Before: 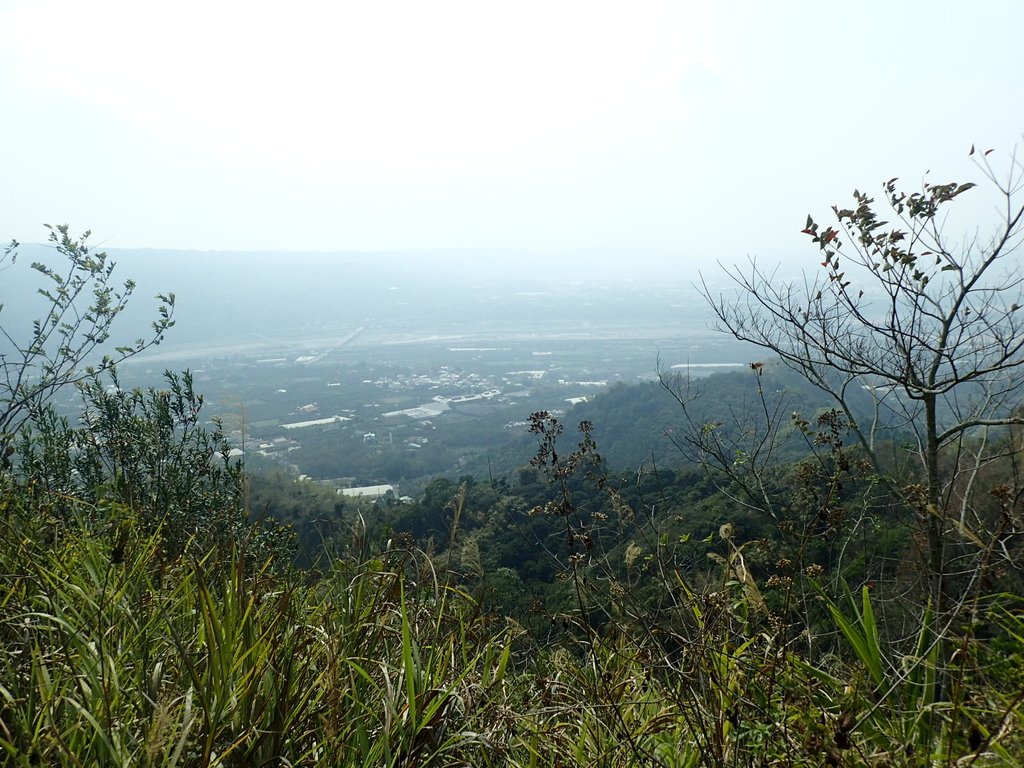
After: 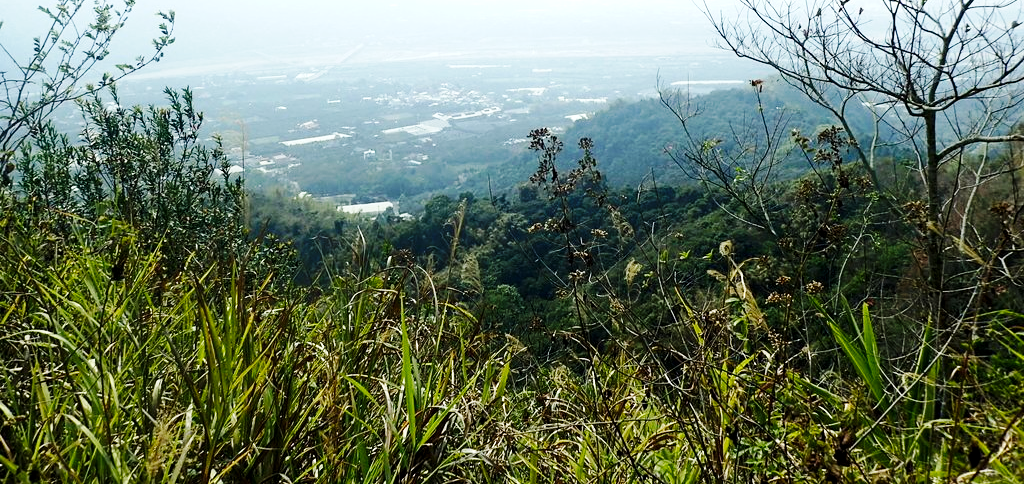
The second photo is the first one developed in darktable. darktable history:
crop and rotate: top 36.97%
exposure: black level correction 0.003, exposure 0.388 EV, compensate exposure bias true, compensate highlight preservation false
base curve: curves: ch0 [(0, 0) (0.032, 0.025) (0.121, 0.166) (0.206, 0.329) (0.605, 0.79) (1, 1)], preserve colors none
